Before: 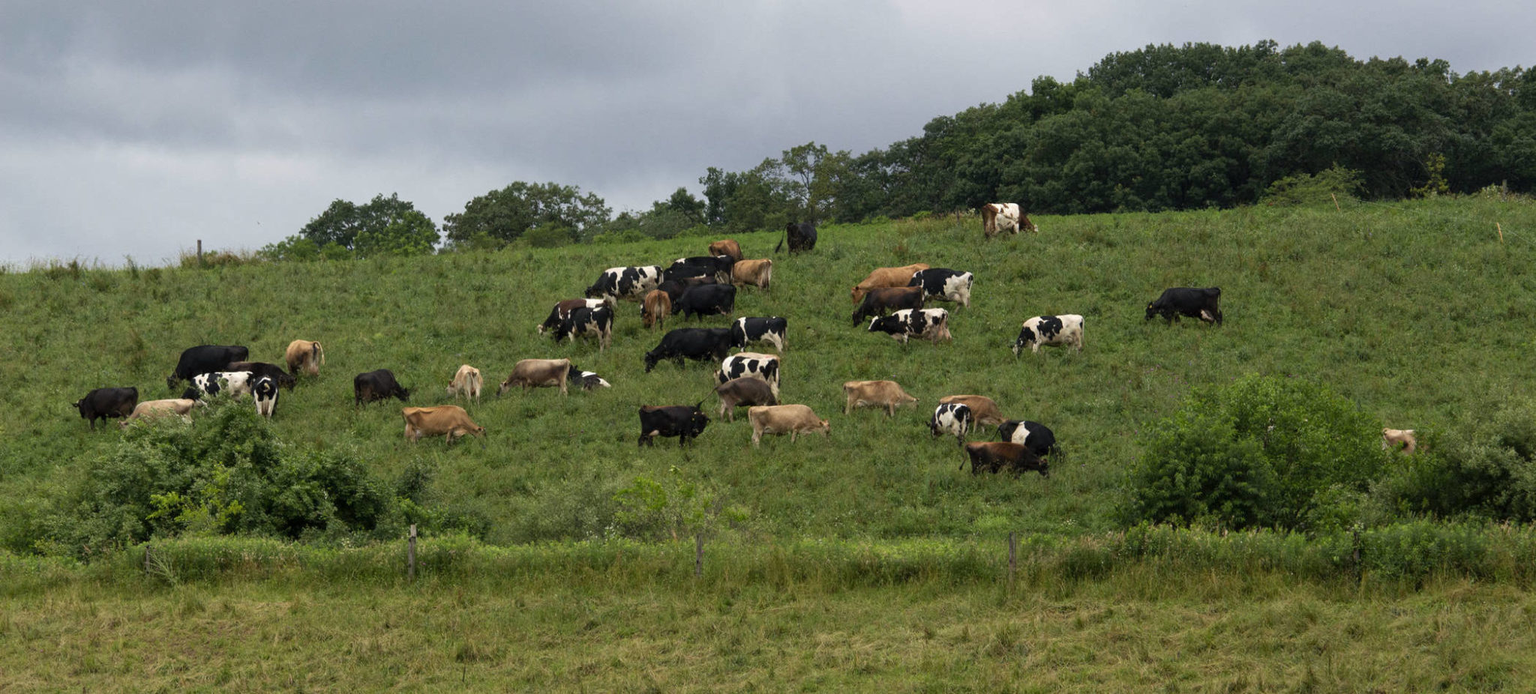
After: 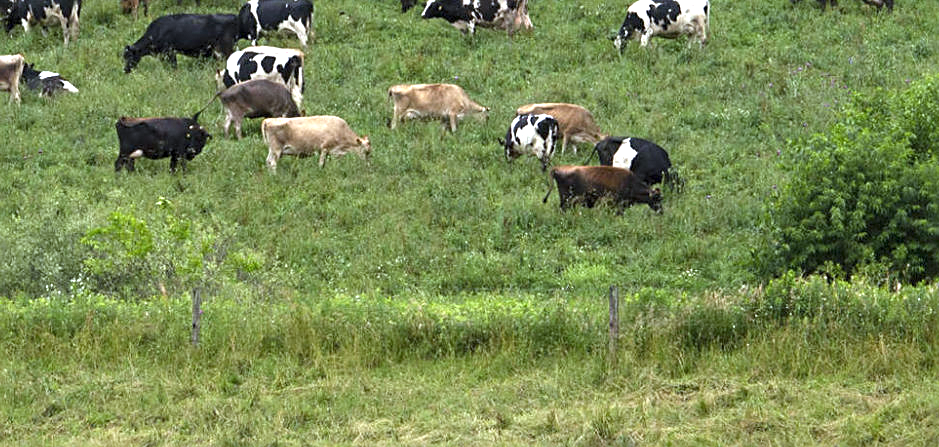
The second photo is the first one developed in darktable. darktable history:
exposure: black level correction 0, exposure 1.2 EV, compensate exposure bias true, compensate highlight preservation false
sharpen: on, module defaults
crop: left 35.976%, top 45.819%, right 18.162%, bottom 5.807%
white balance: red 0.948, green 1.02, blue 1.176
